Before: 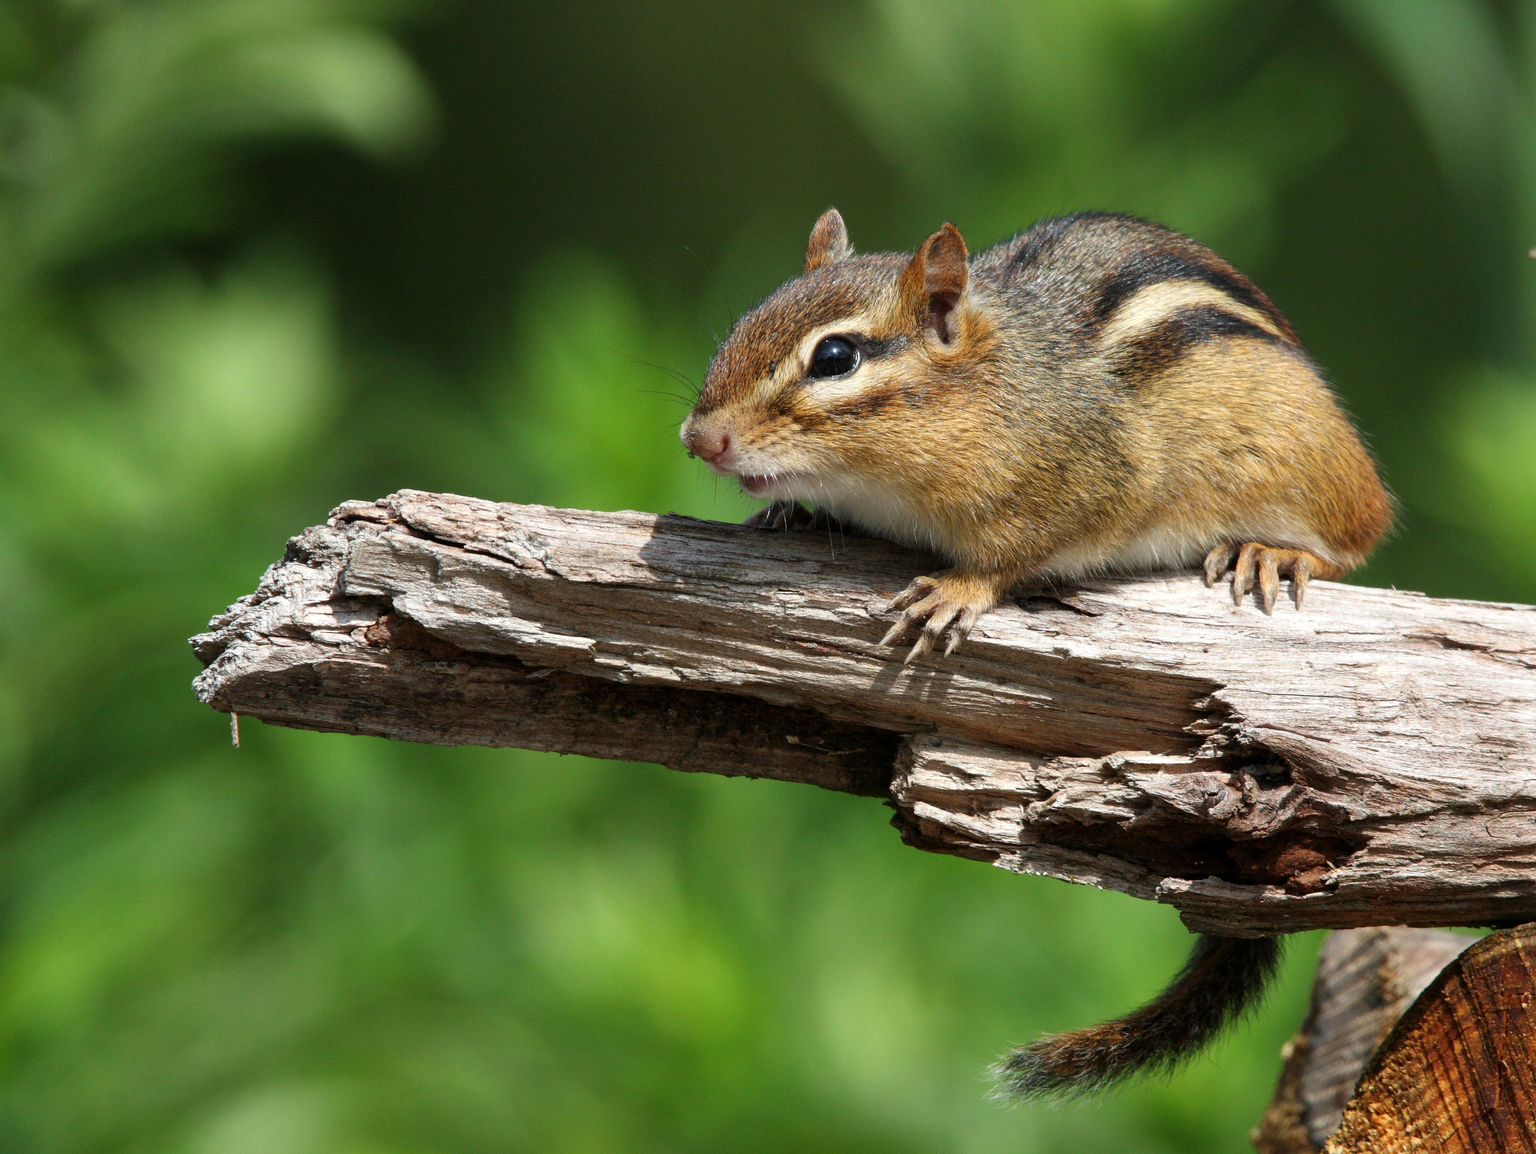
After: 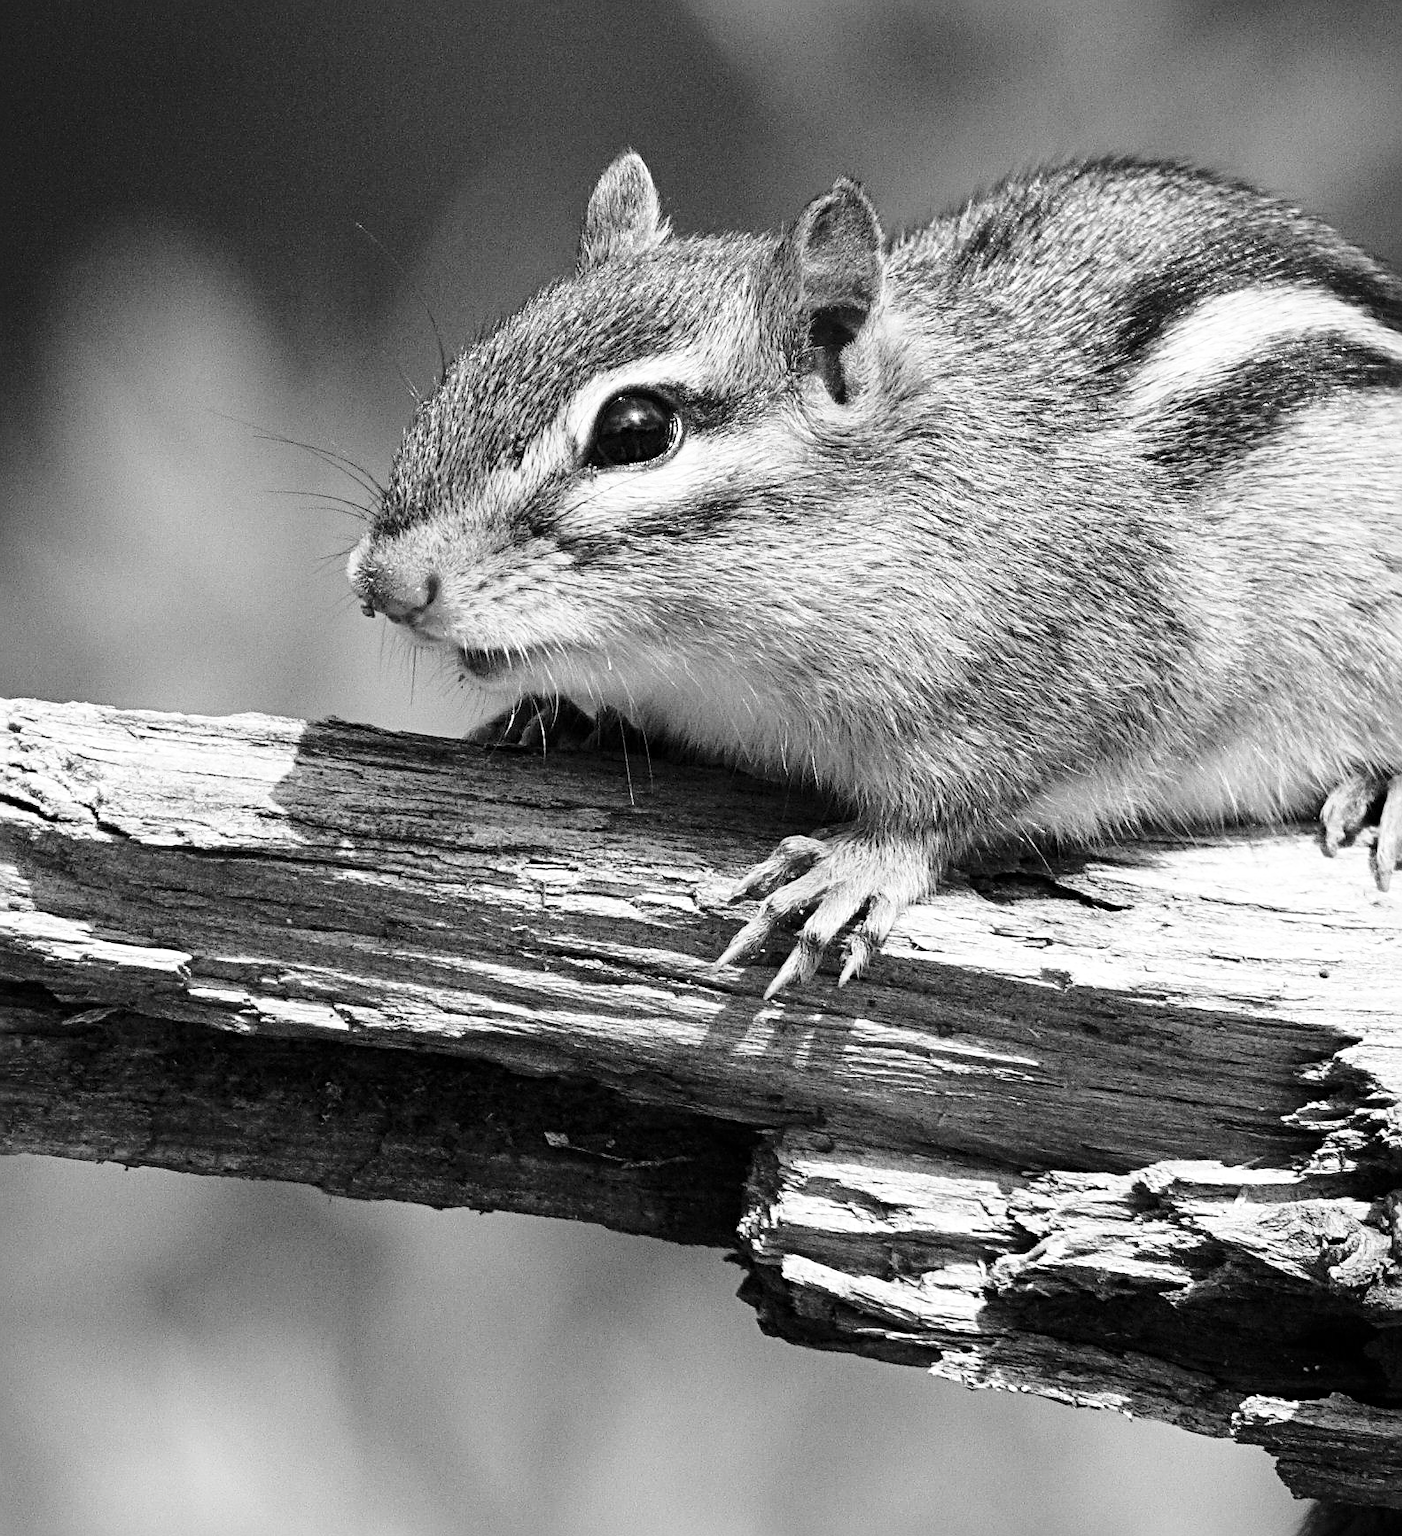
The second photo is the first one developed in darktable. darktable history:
crop: left 32.093%, top 10.968%, right 18.736%, bottom 17.378%
sharpen: radius 3.948
contrast brightness saturation: saturation -0.992
base curve: curves: ch0 [(0, 0) (0.028, 0.03) (0.121, 0.232) (0.46, 0.748) (0.859, 0.968) (1, 1)], preserve colors none
